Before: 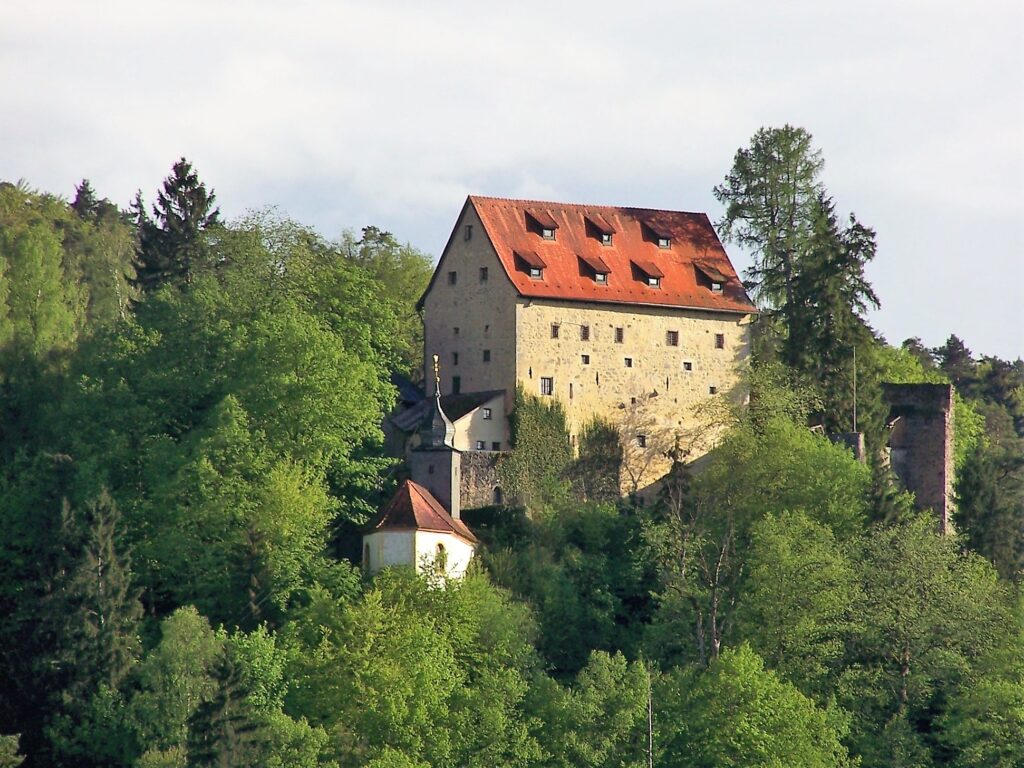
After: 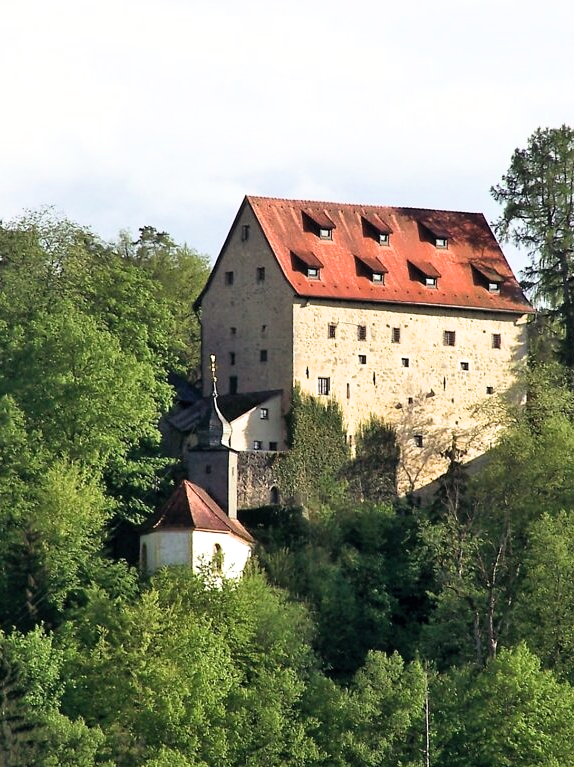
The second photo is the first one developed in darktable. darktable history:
filmic rgb: black relative exposure -9.09 EV, white relative exposure 2.31 EV, hardness 7.49
crop: left 21.785%, right 22.141%, bottom 0.012%
